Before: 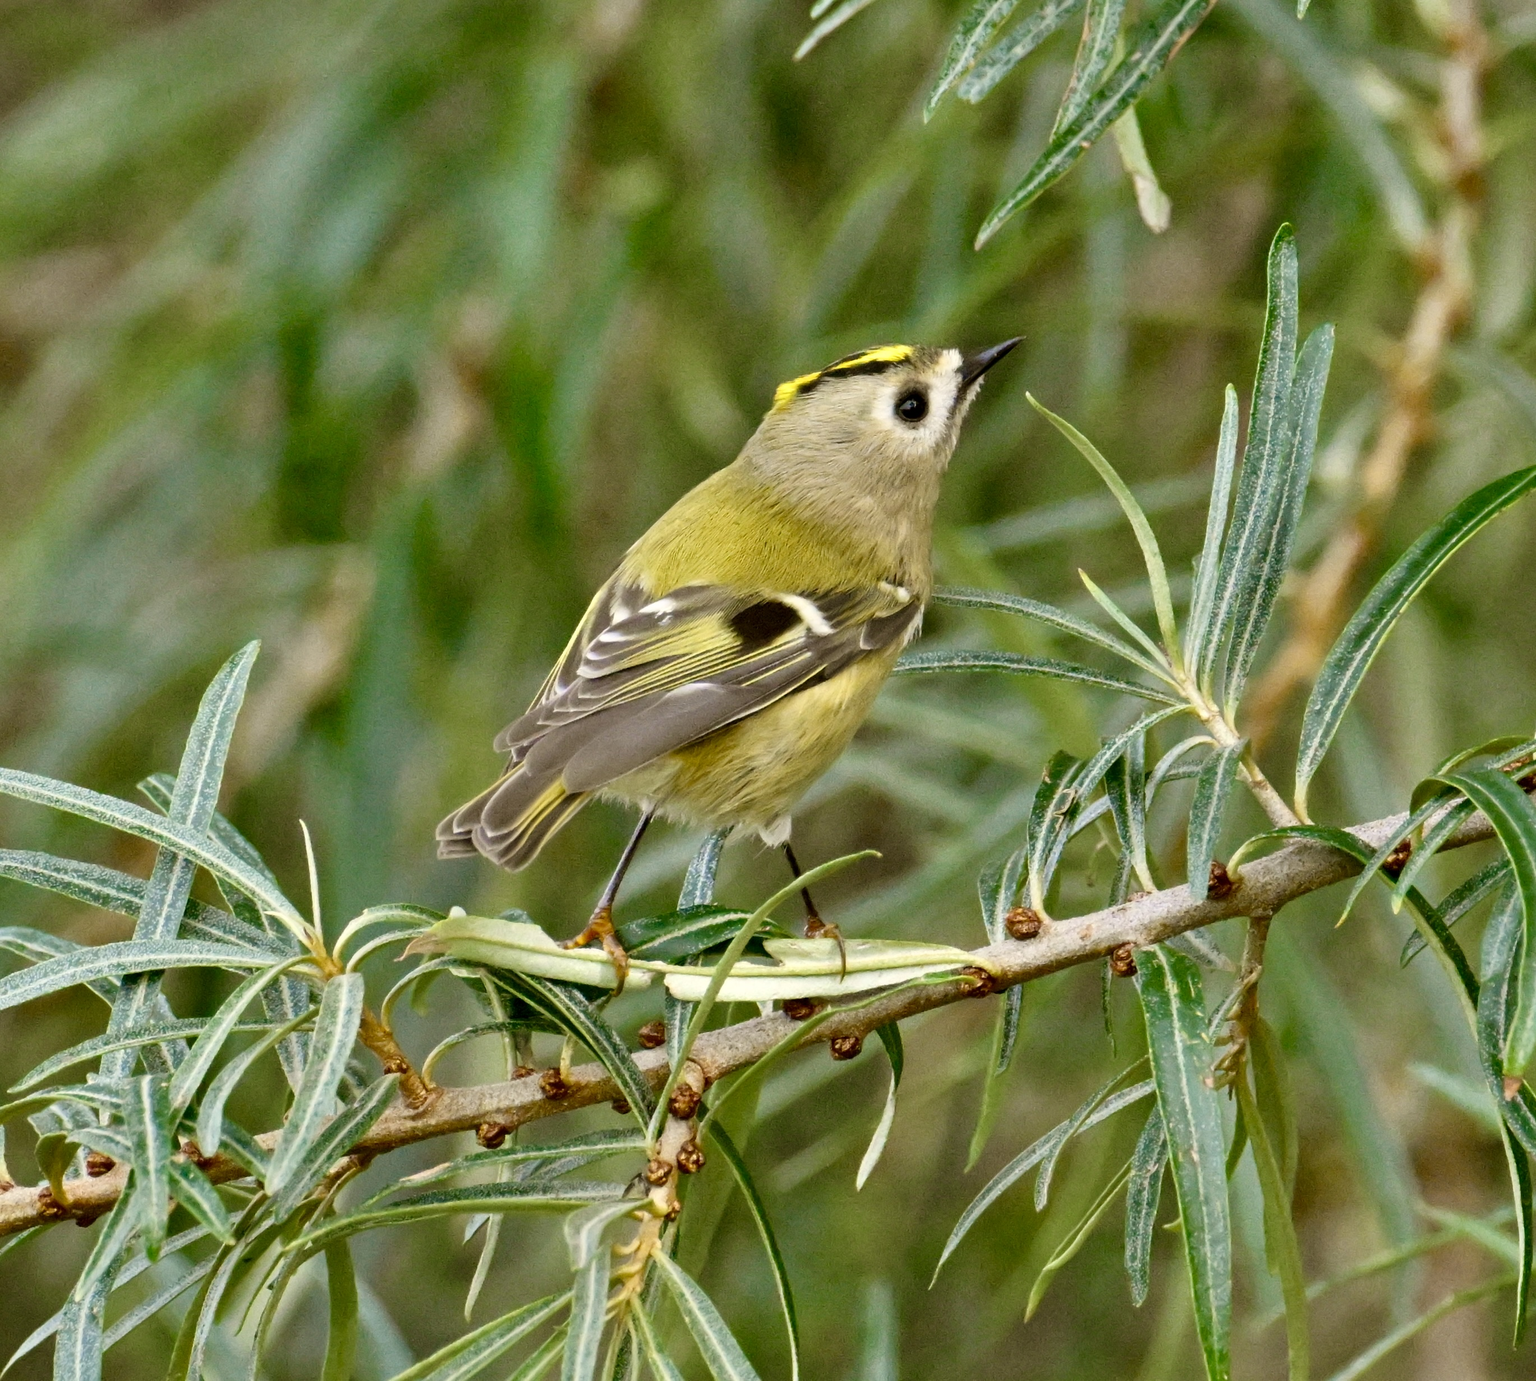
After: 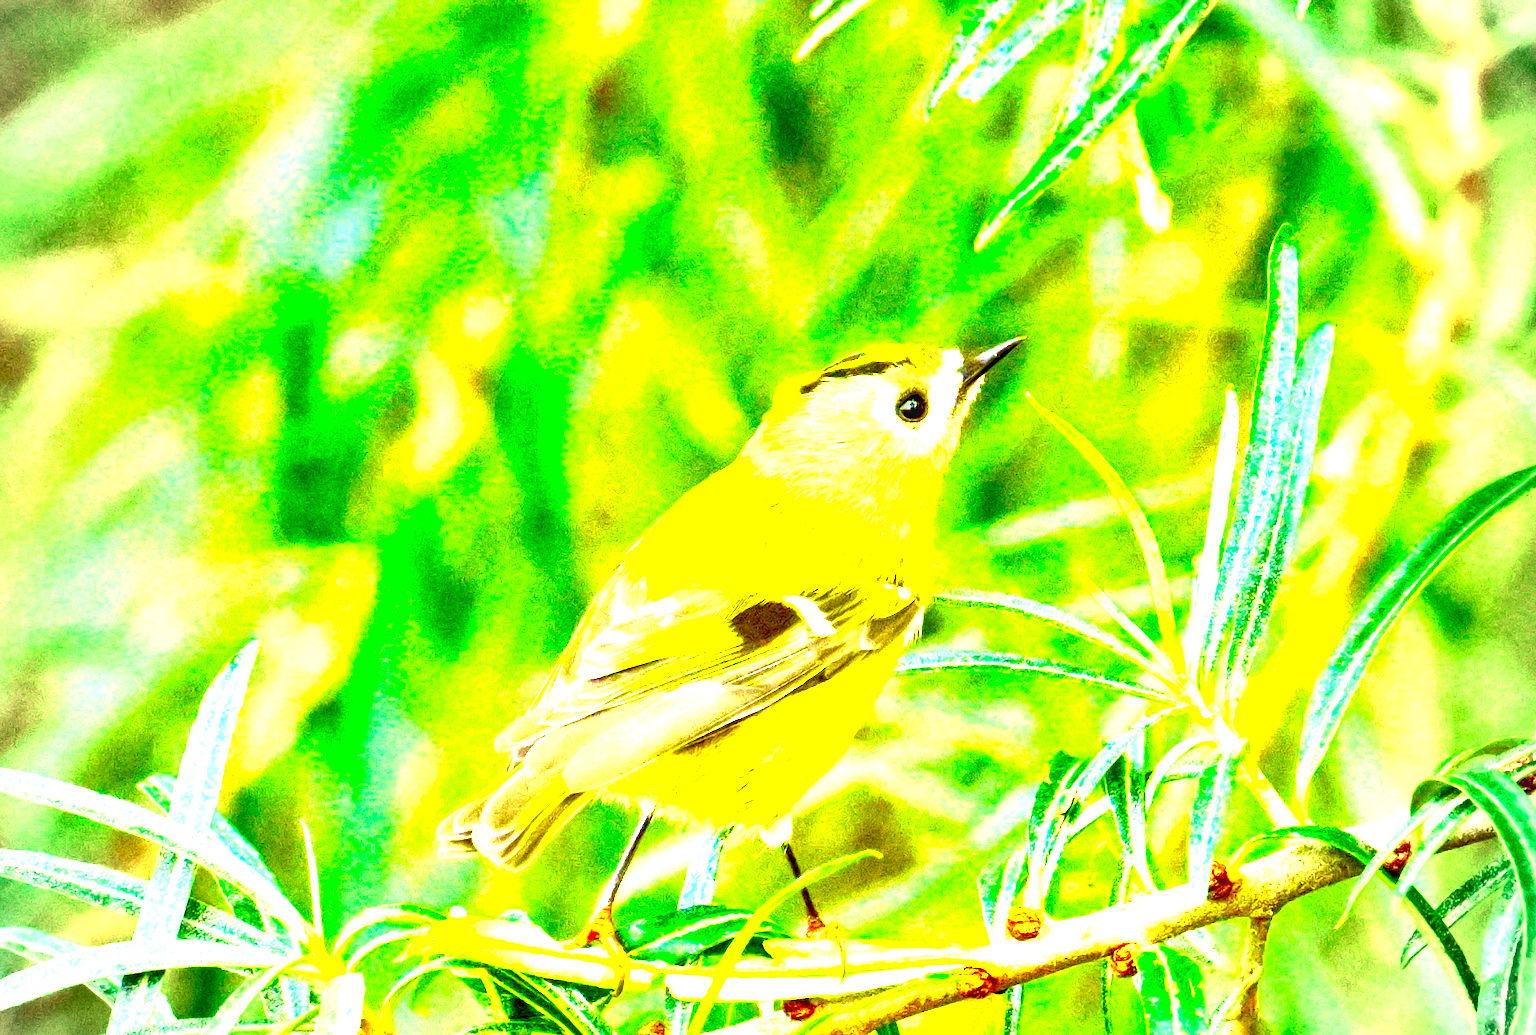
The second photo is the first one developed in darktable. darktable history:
local contrast: highlights 22%, shadows 71%, detail 170%
color correction: highlights a* -10.81, highlights b* 9.89, saturation 1.71
exposure: exposure 3.013 EV, compensate highlight preservation false
vignetting: fall-off start 71.7%
crop: bottom 24.991%
